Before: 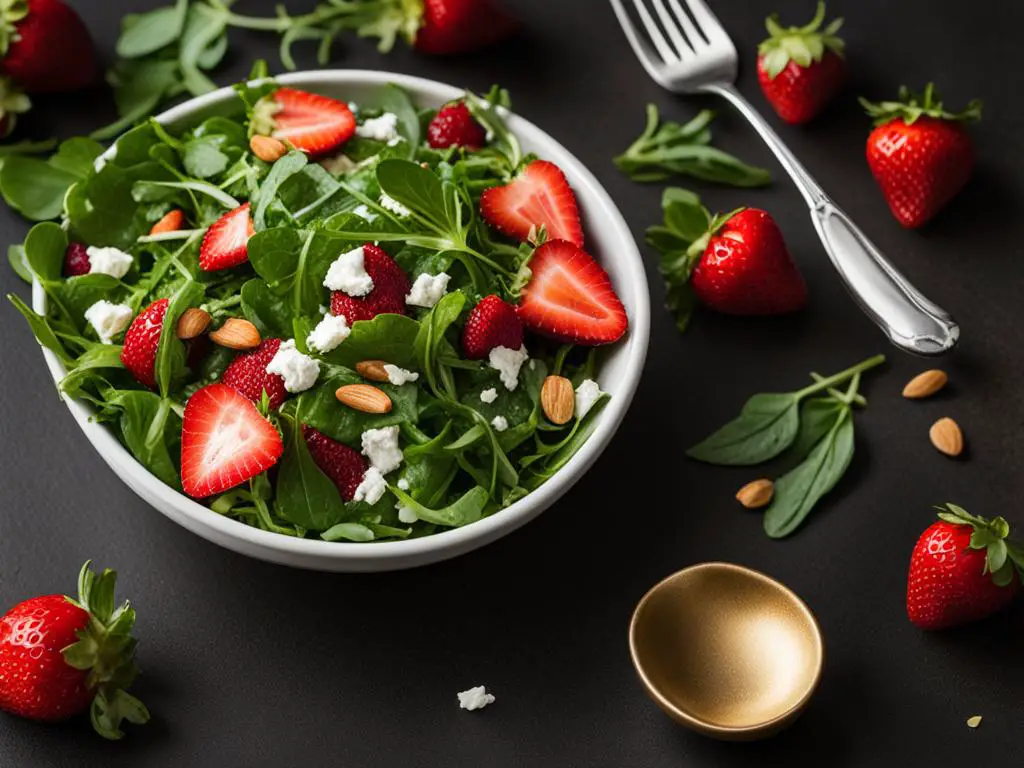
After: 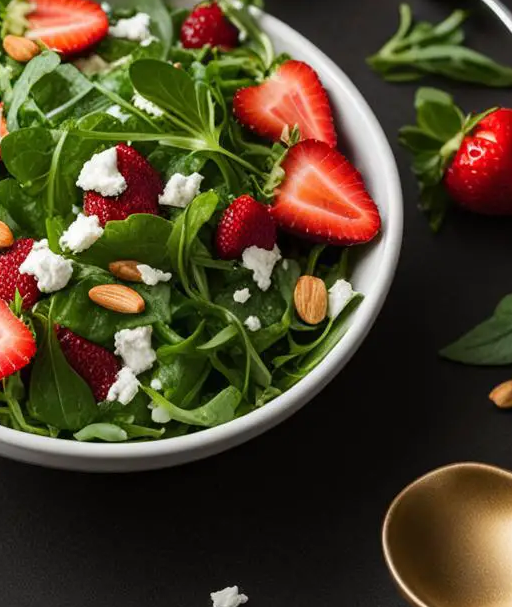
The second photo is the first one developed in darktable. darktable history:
crop and rotate: angle 0.01°, left 24.197%, top 13.113%, right 25.761%, bottom 7.783%
